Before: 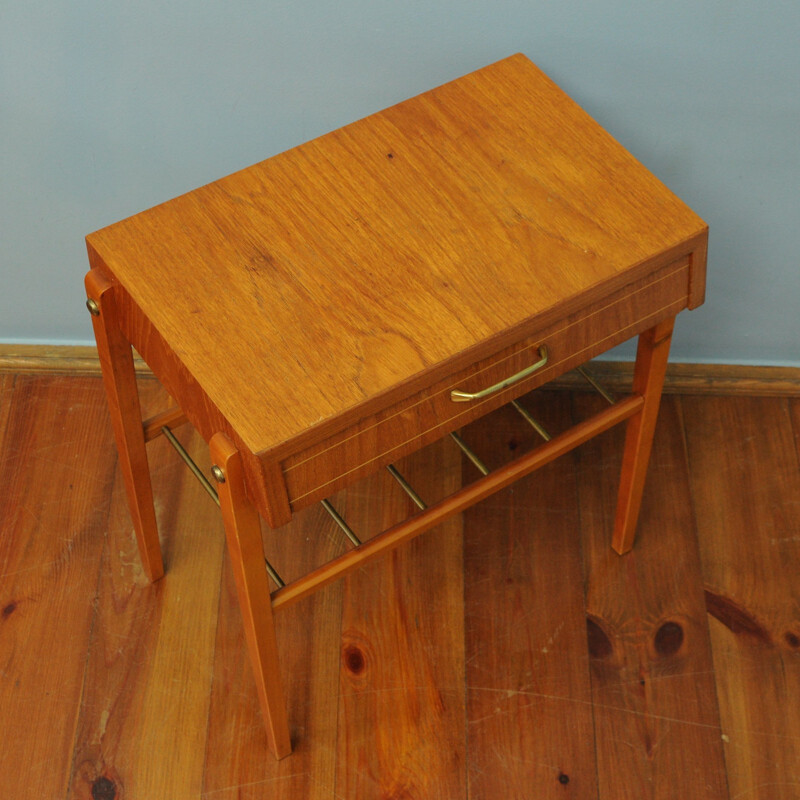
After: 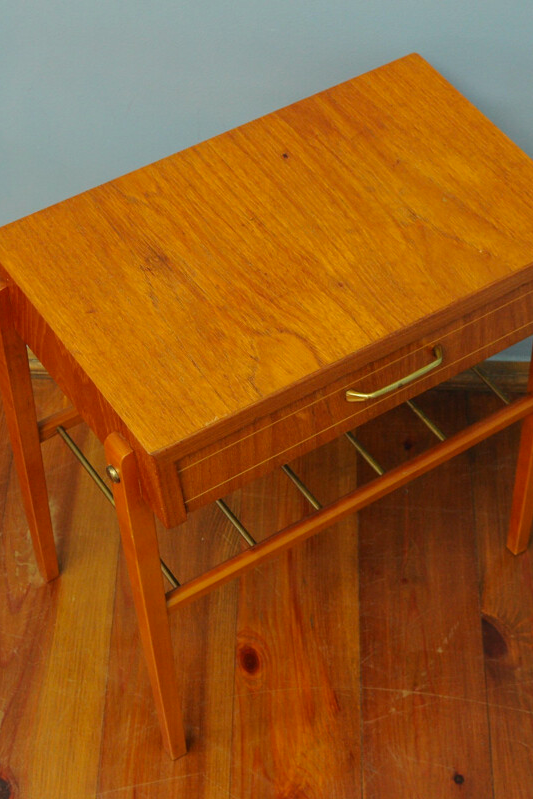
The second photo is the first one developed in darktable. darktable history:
contrast brightness saturation: saturation 0.127
crop and rotate: left 13.333%, right 20.009%
